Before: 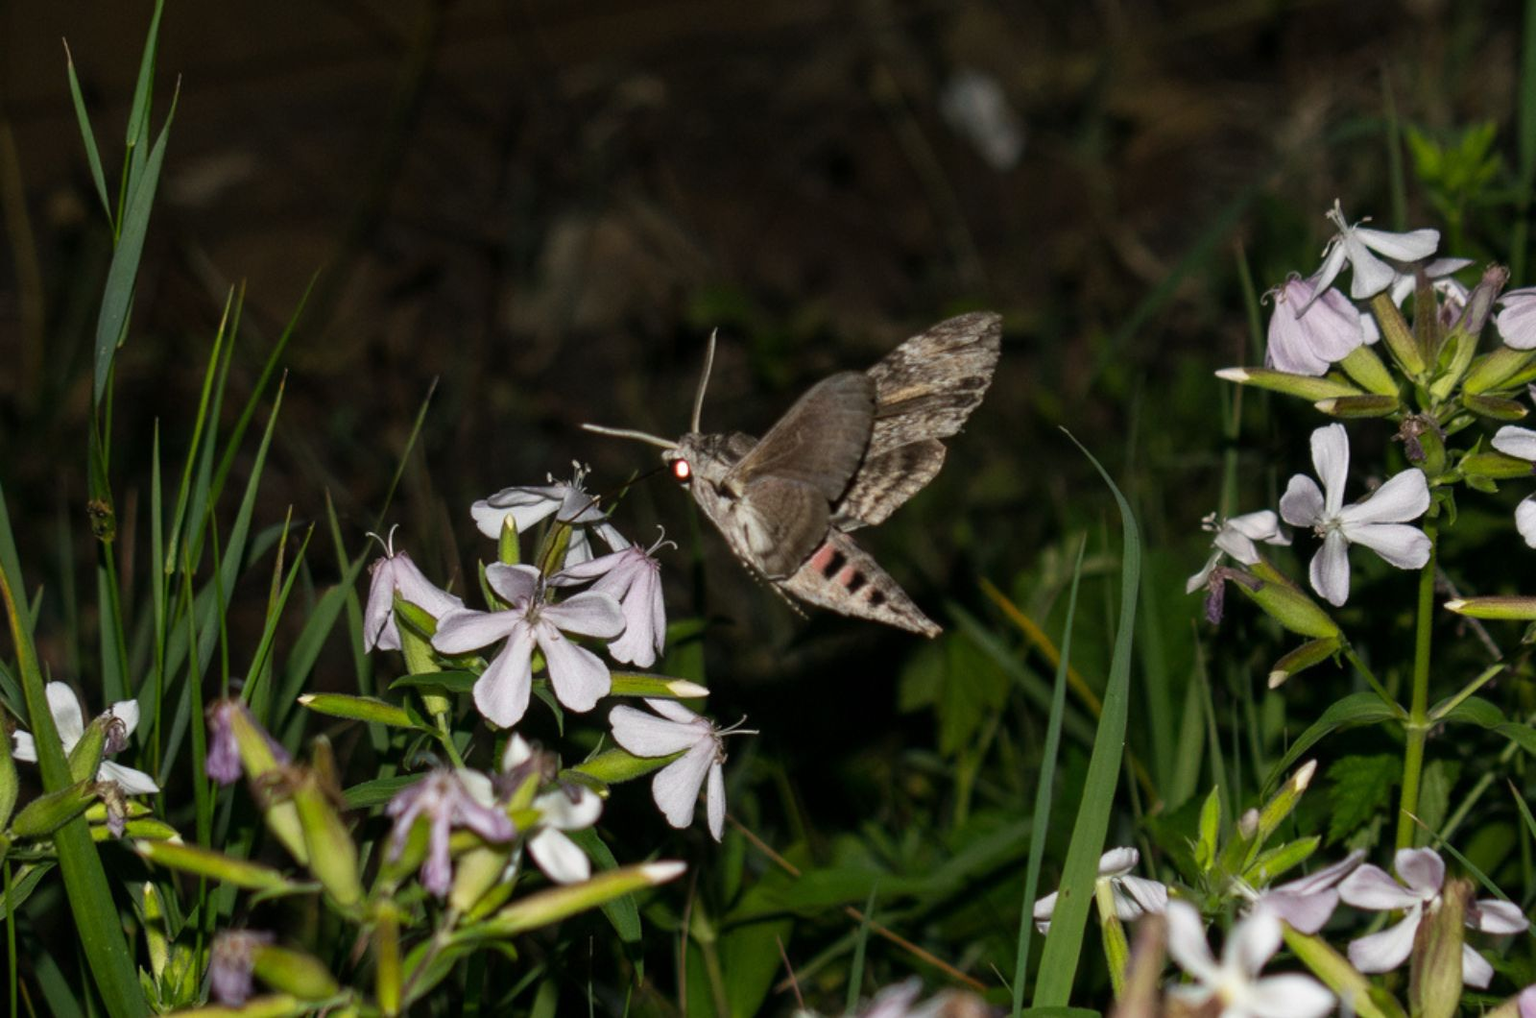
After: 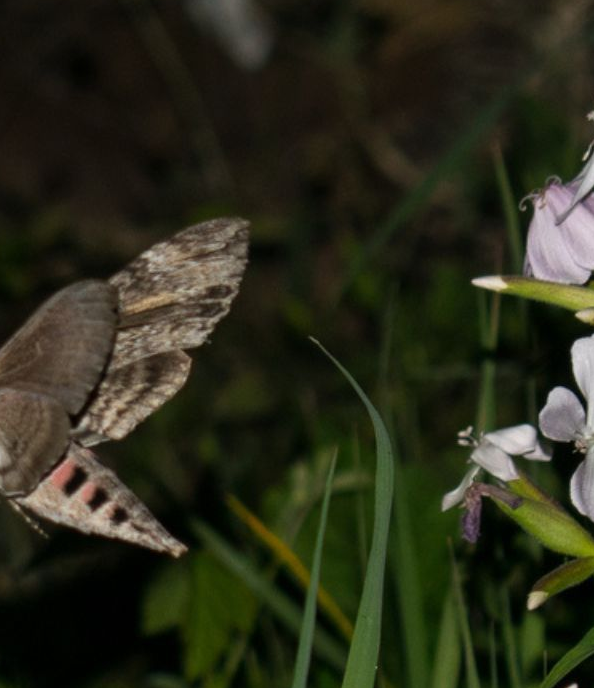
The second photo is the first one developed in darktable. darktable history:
crop and rotate: left 49.683%, top 10.125%, right 13.189%, bottom 24.879%
tone equalizer: edges refinement/feathering 500, mask exposure compensation -1.57 EV, preserve details guided filter
